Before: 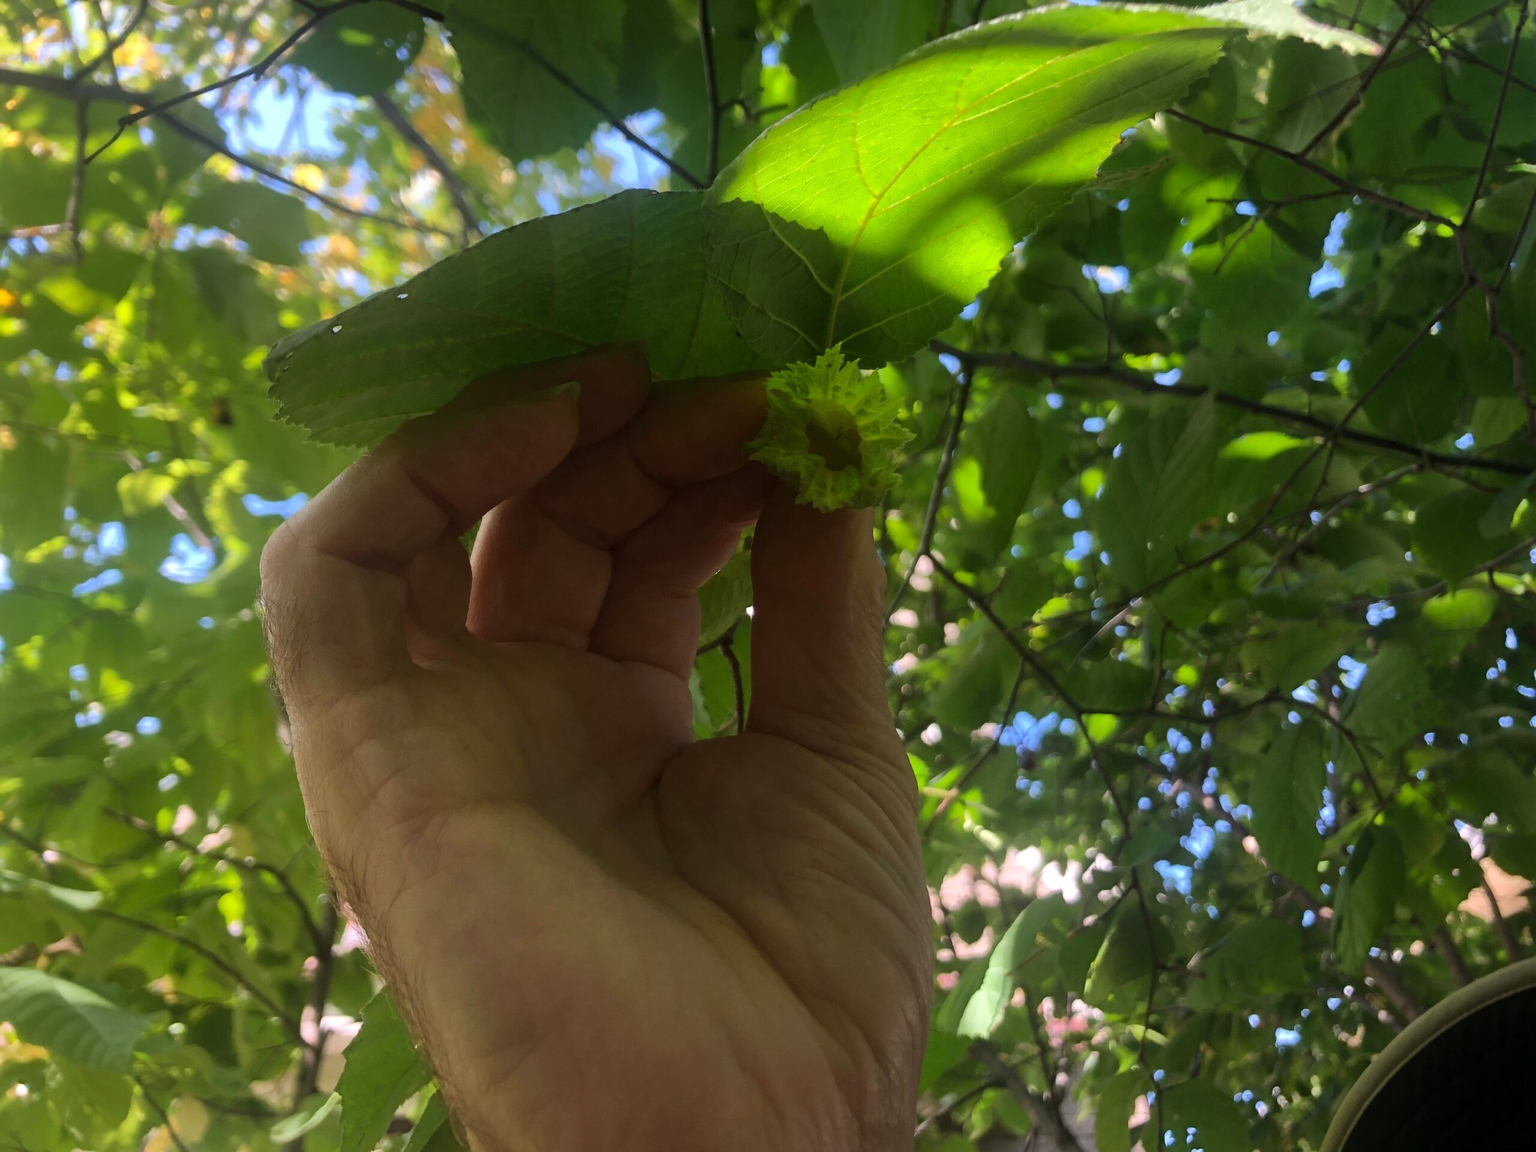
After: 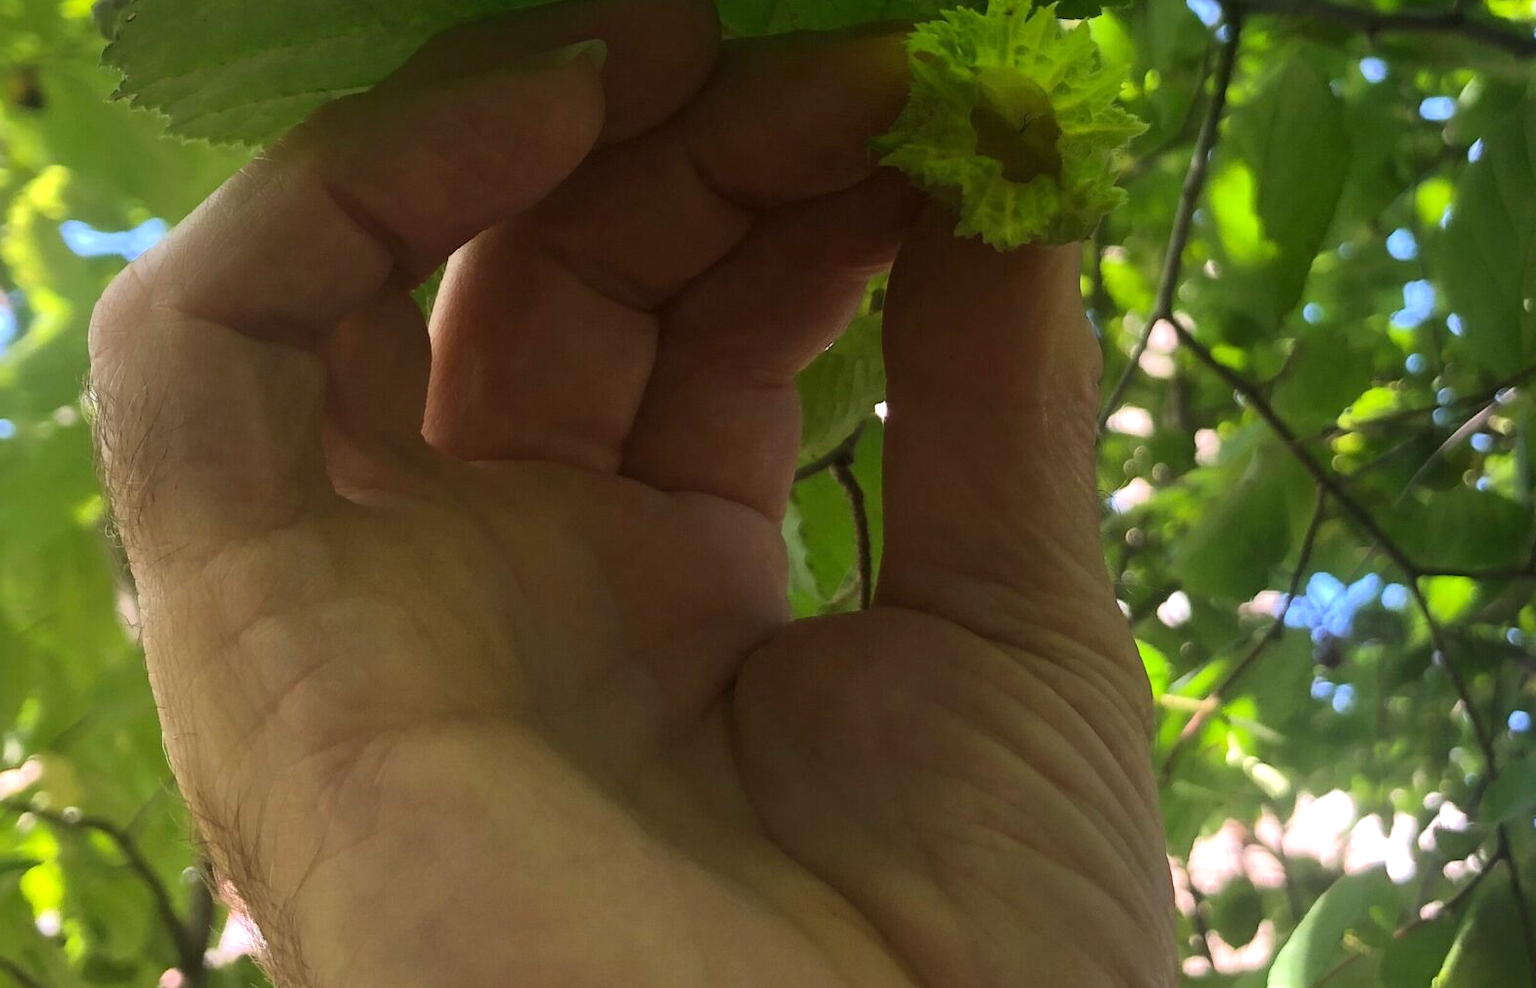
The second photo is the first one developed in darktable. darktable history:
crop: left 13.372%, top 31.086%, right 24.785%, bottom 15.836%
exposure: exposure 0.496 EV, compensate highlight preservation false
